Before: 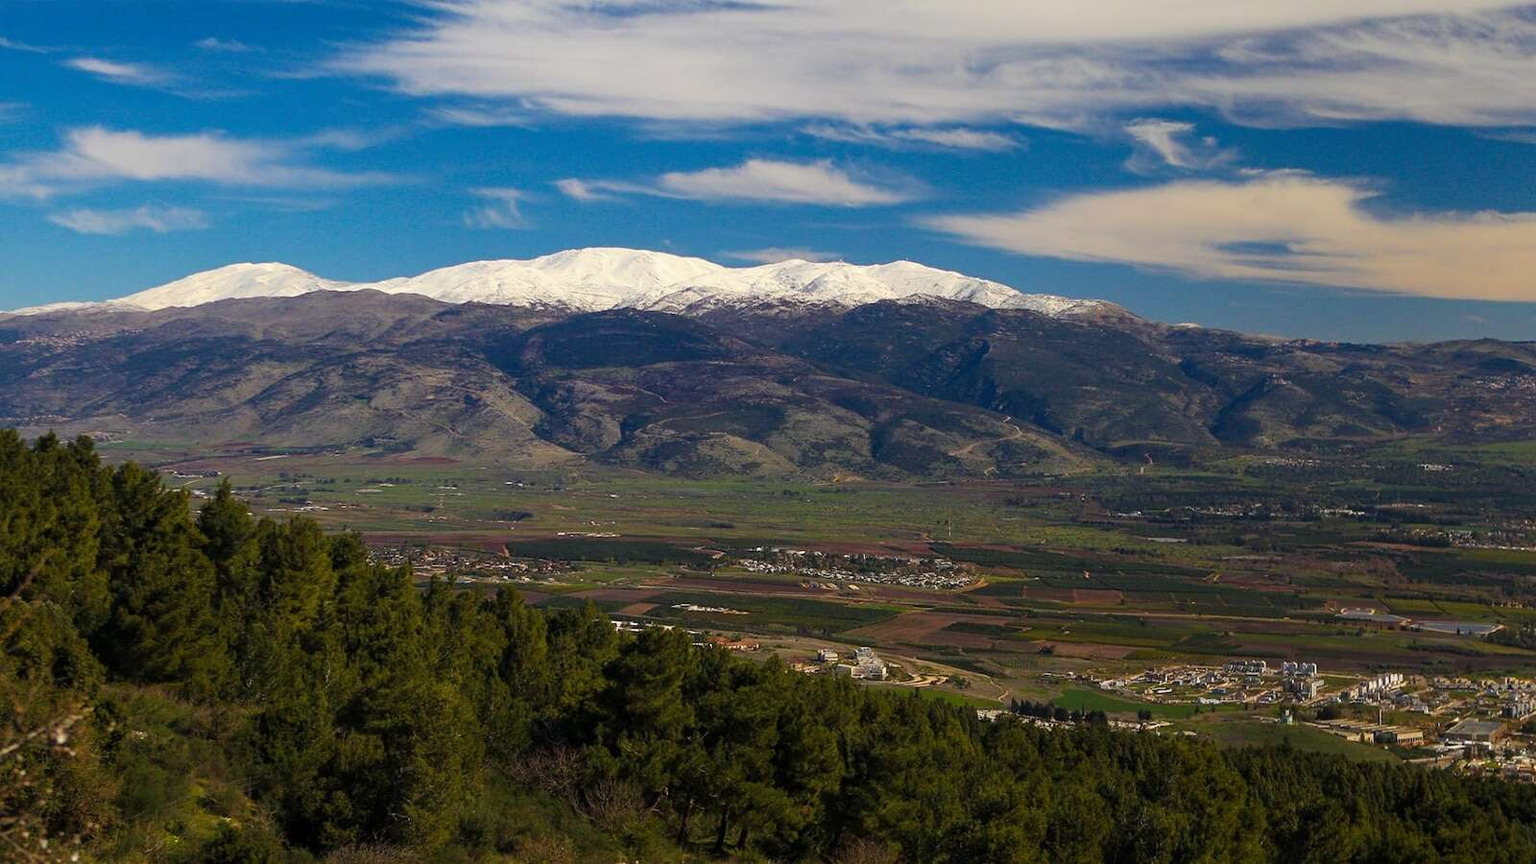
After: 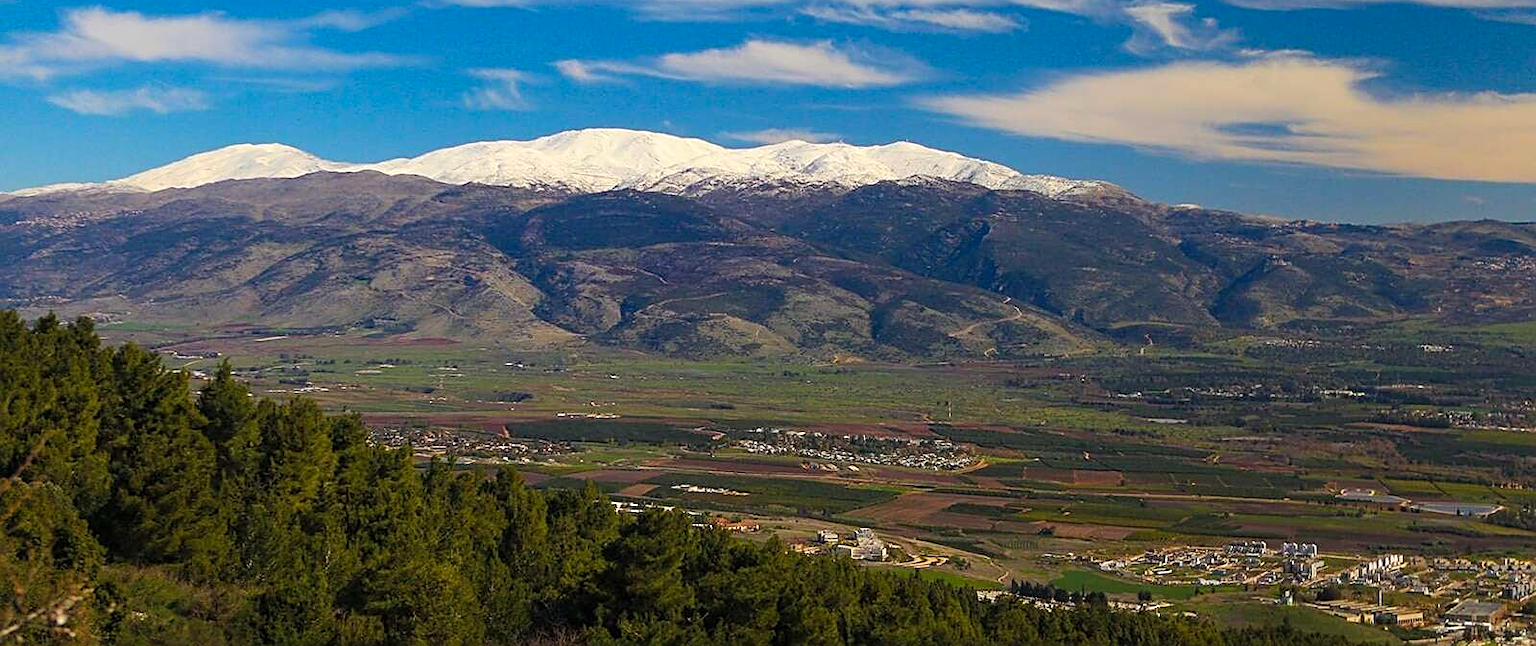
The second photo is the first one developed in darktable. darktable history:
crop: top 13.831%, bottom 11.329%
contrast brightness saturation: contrast 0.071, brightness 0.077, saturation 0.175
sharpen: on, module defaults
